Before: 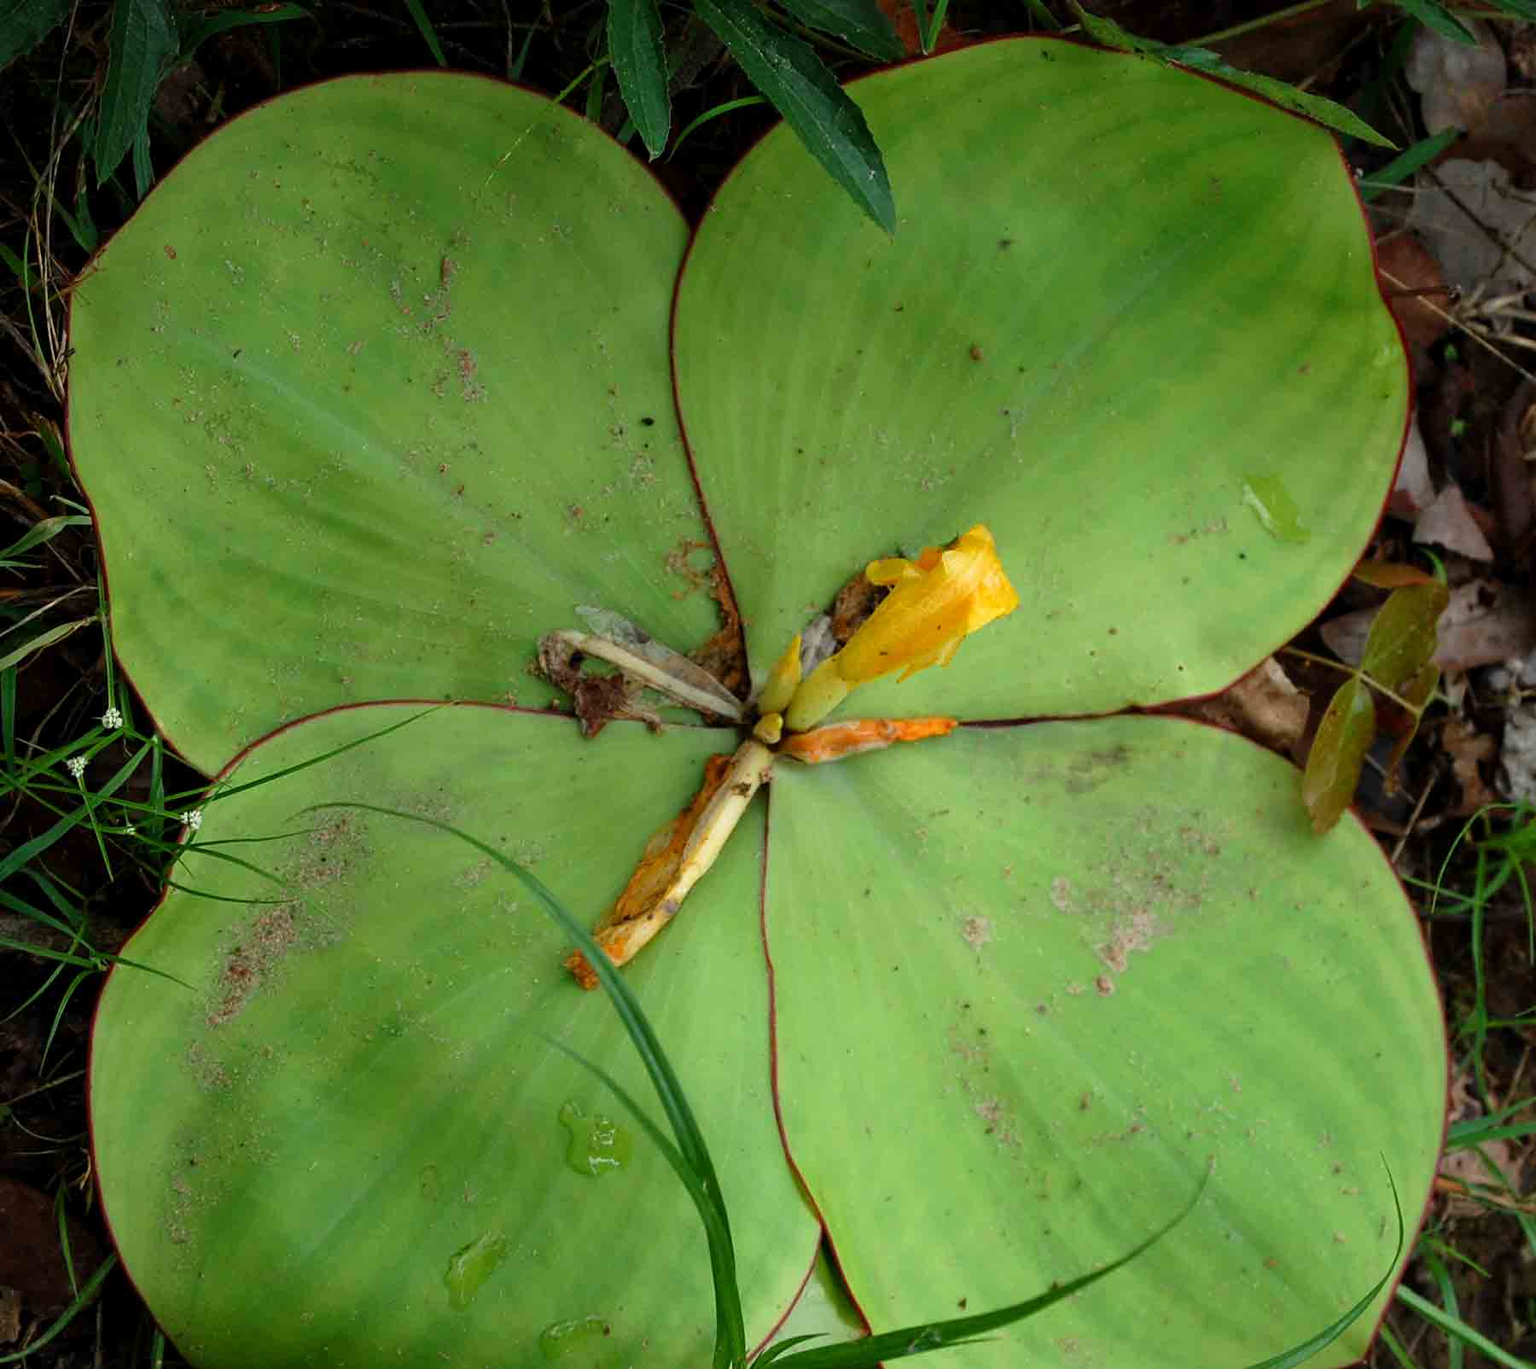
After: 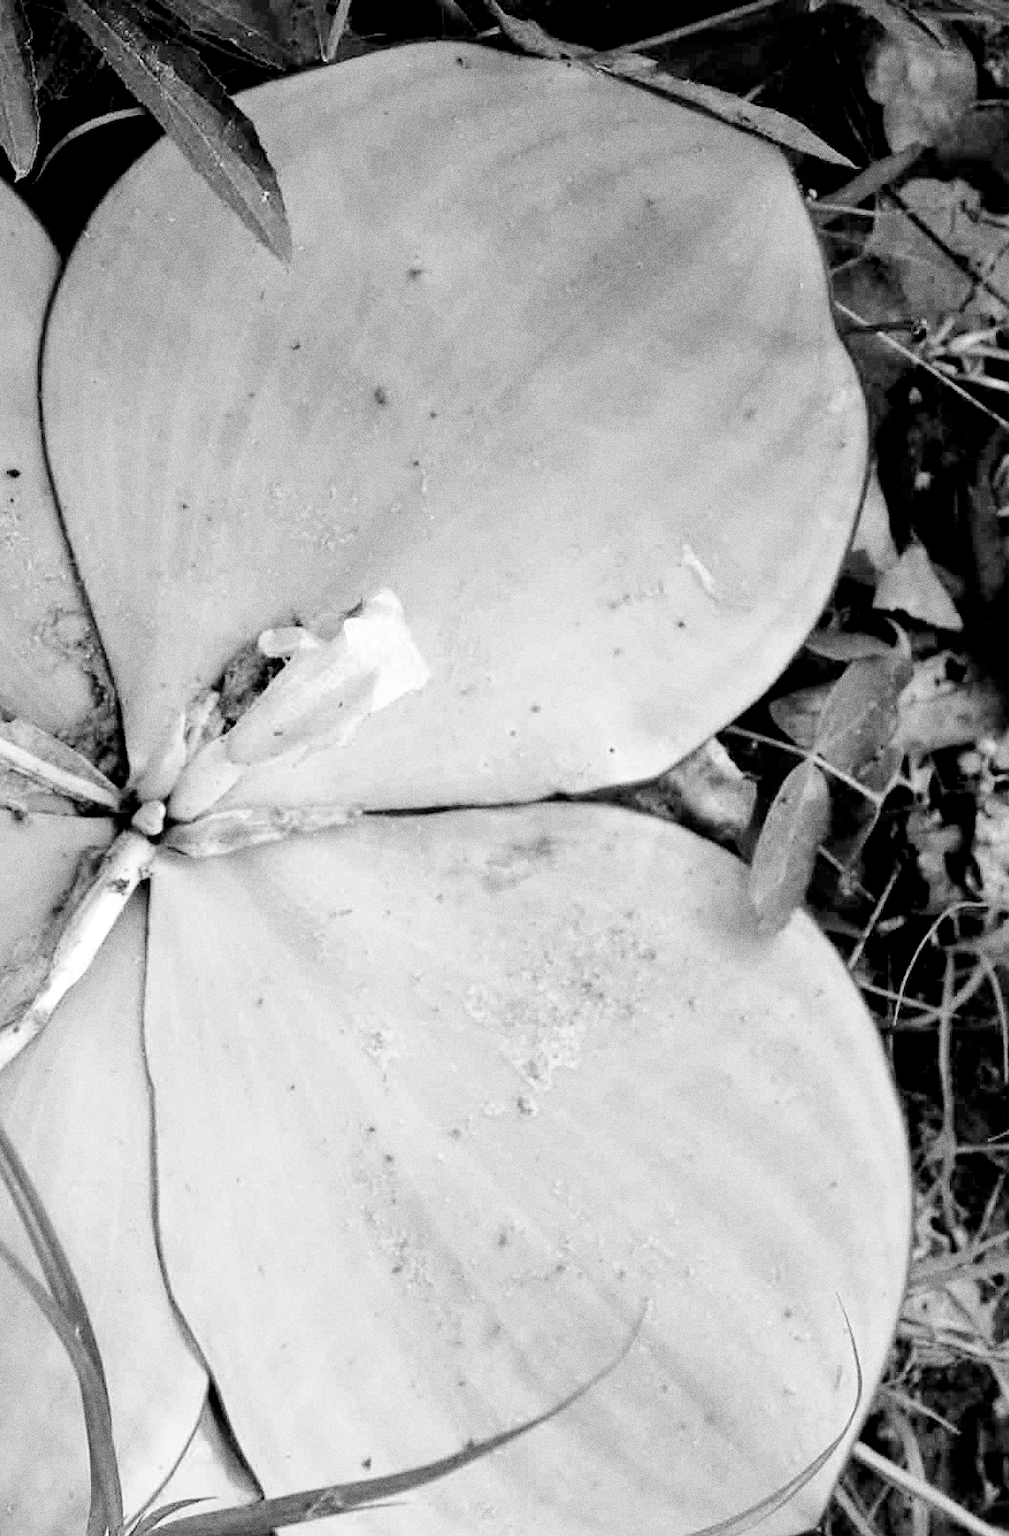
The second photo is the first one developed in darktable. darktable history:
exposure: black level correction 0.001, exposure 1.3 EV, compensate highlight preservation false
crop: left 41.402%
grain: coarseness 0.09 ISO, strength 40%
filmic rgb: black relative exposure -5 EV, white relative exposure 3.5 EV, hardness 3.19, contrast 1.3, highlights saturation mix -50%
monochrome: a 32, b 64, size 2.3
local contrast: mode bilateral grid, contrast 20, coarseness 50, detail 130%, midtone range 0.2
color balance rgb: perceptual saturation grading › global saturation 25%, perceptual brilliance grading › mid-tones 10%, perceptual brilliance grading › shadows 15%, global vibrance 20%
